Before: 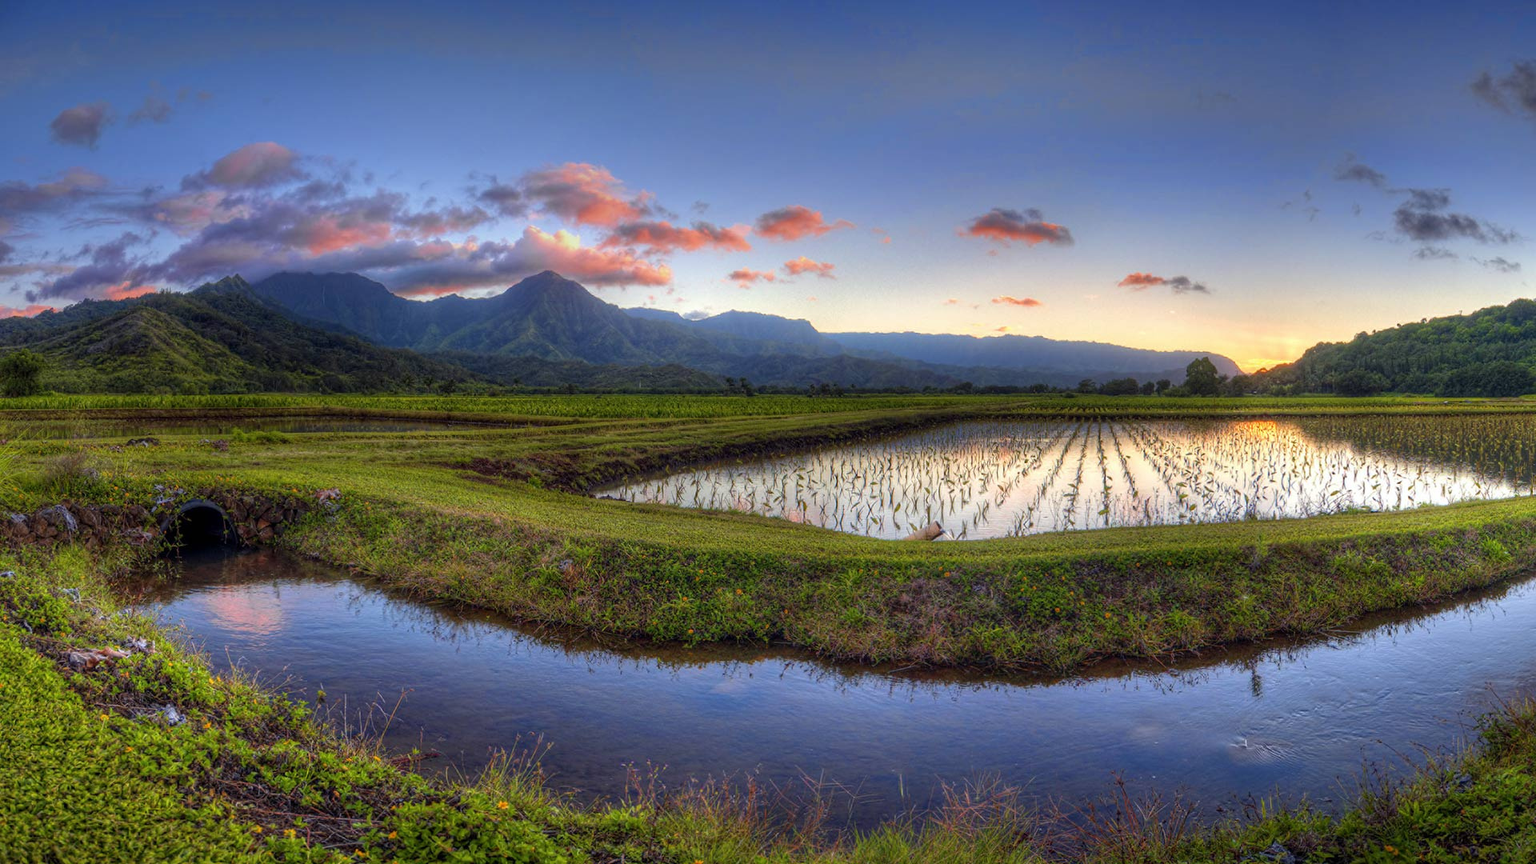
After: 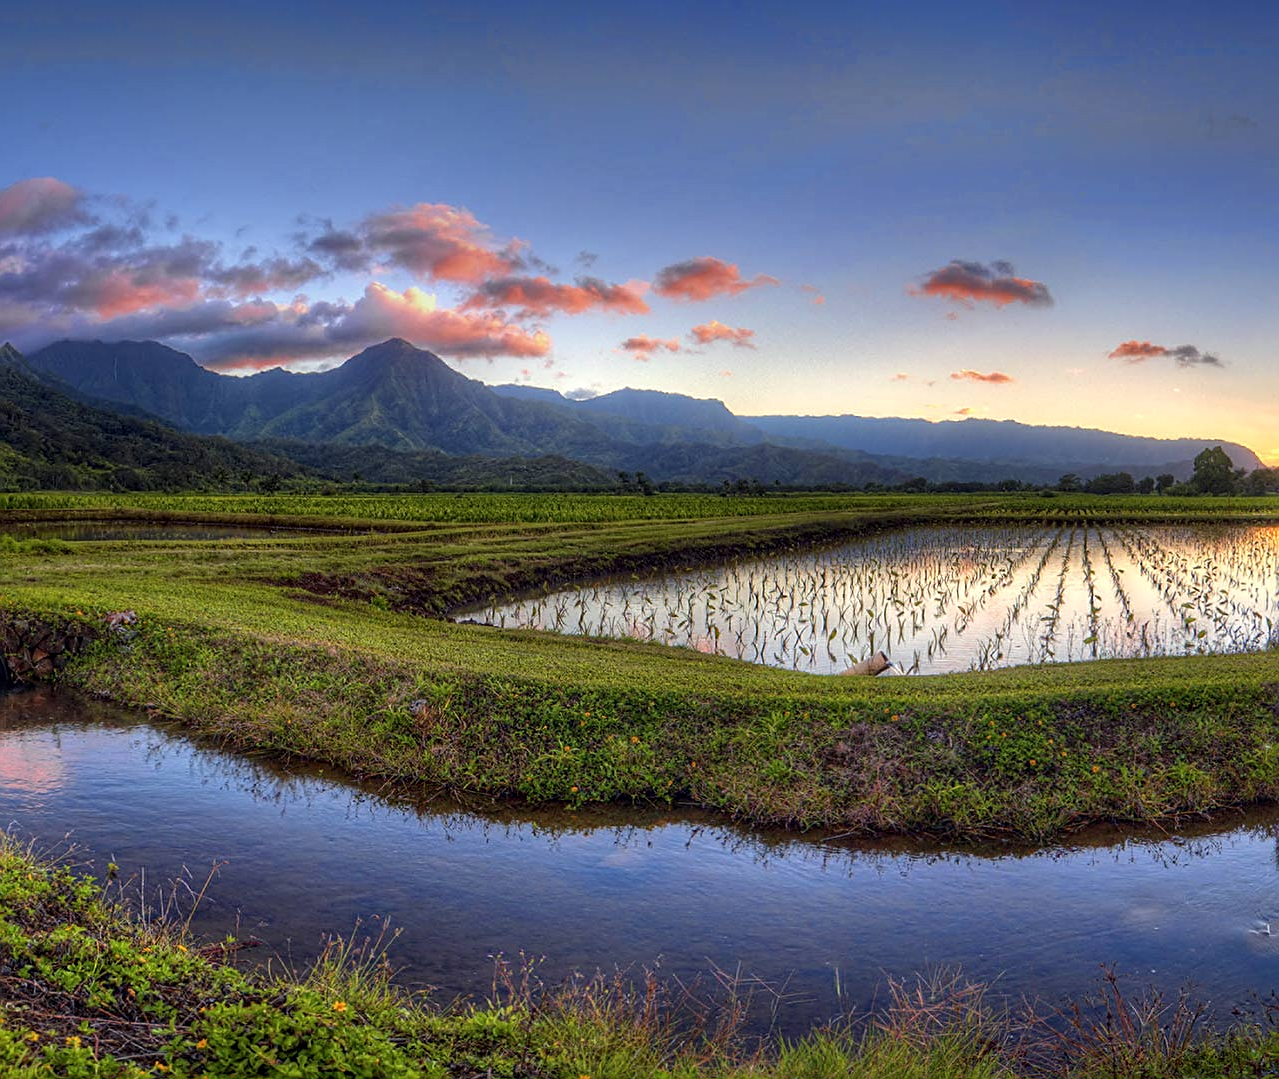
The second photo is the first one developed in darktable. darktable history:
local contrast: mode bilateral grid, contrast 20, coarseness 50, detail 120%, midtone range 0.2
crop and rotate: left 15.055%, right 18.278%
sharpen: on, module defaults
